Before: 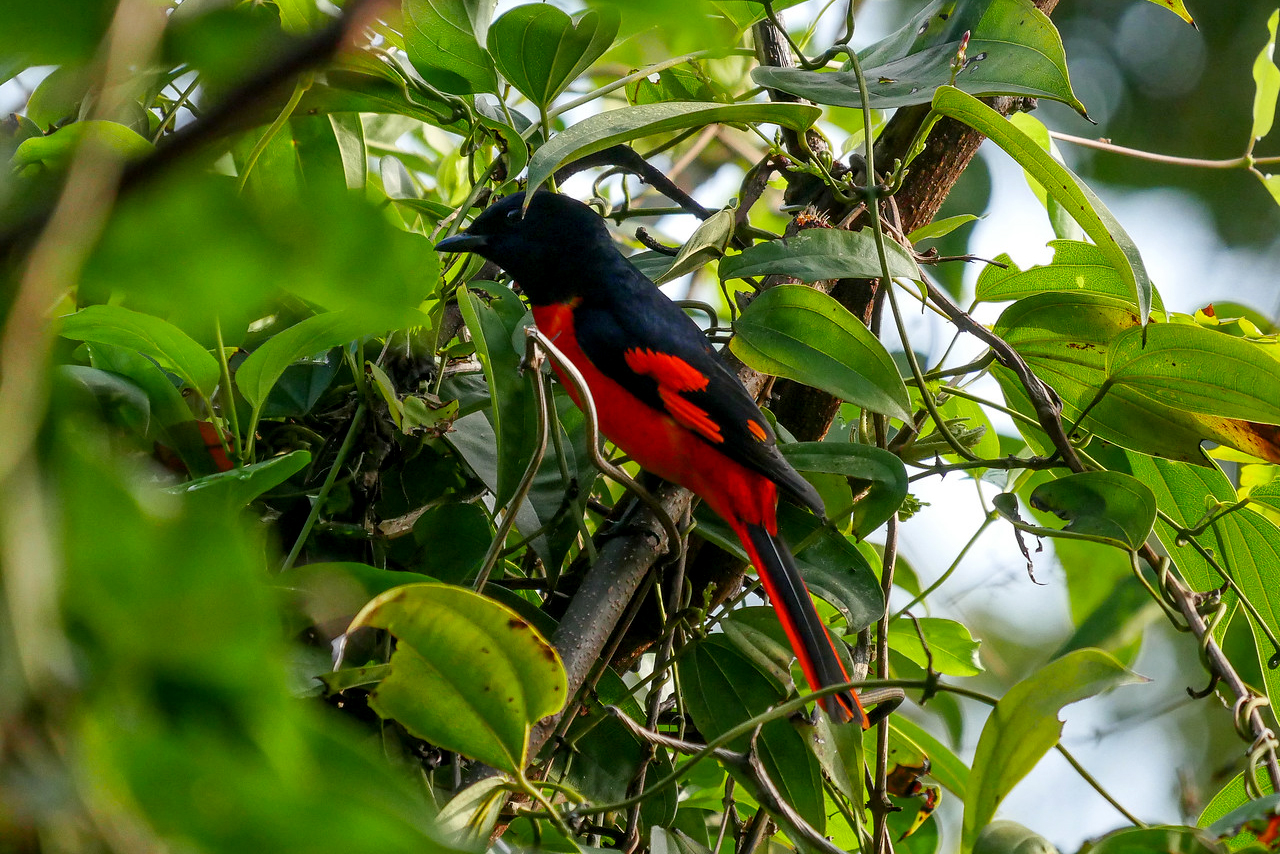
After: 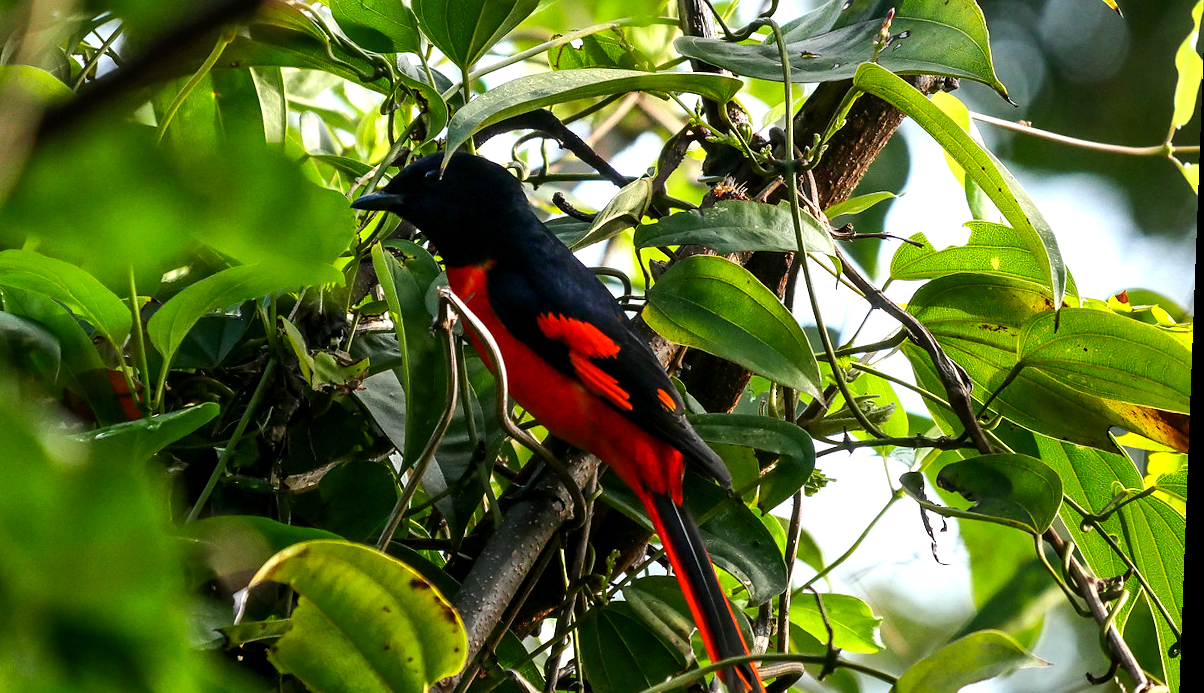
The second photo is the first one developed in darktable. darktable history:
rotate and perspective: rotation 2.17°, automatic cropping off
crop: left 8.155%, top 6.611%, bottom 15.385%
tone equalizer: -8 EV -0.75 EV, -7 EV -0.7 EV, -6 EV -0.6 EV, -5 EV -0.4 EV, -3 EV 0.4 EV, -2 EV 0.6 EV, -1 EV 0.7 EV, +0 EV 0.75 EV, edges refinement/feathering 500, mask exposure compensation -1.57 EV, preserve details no
